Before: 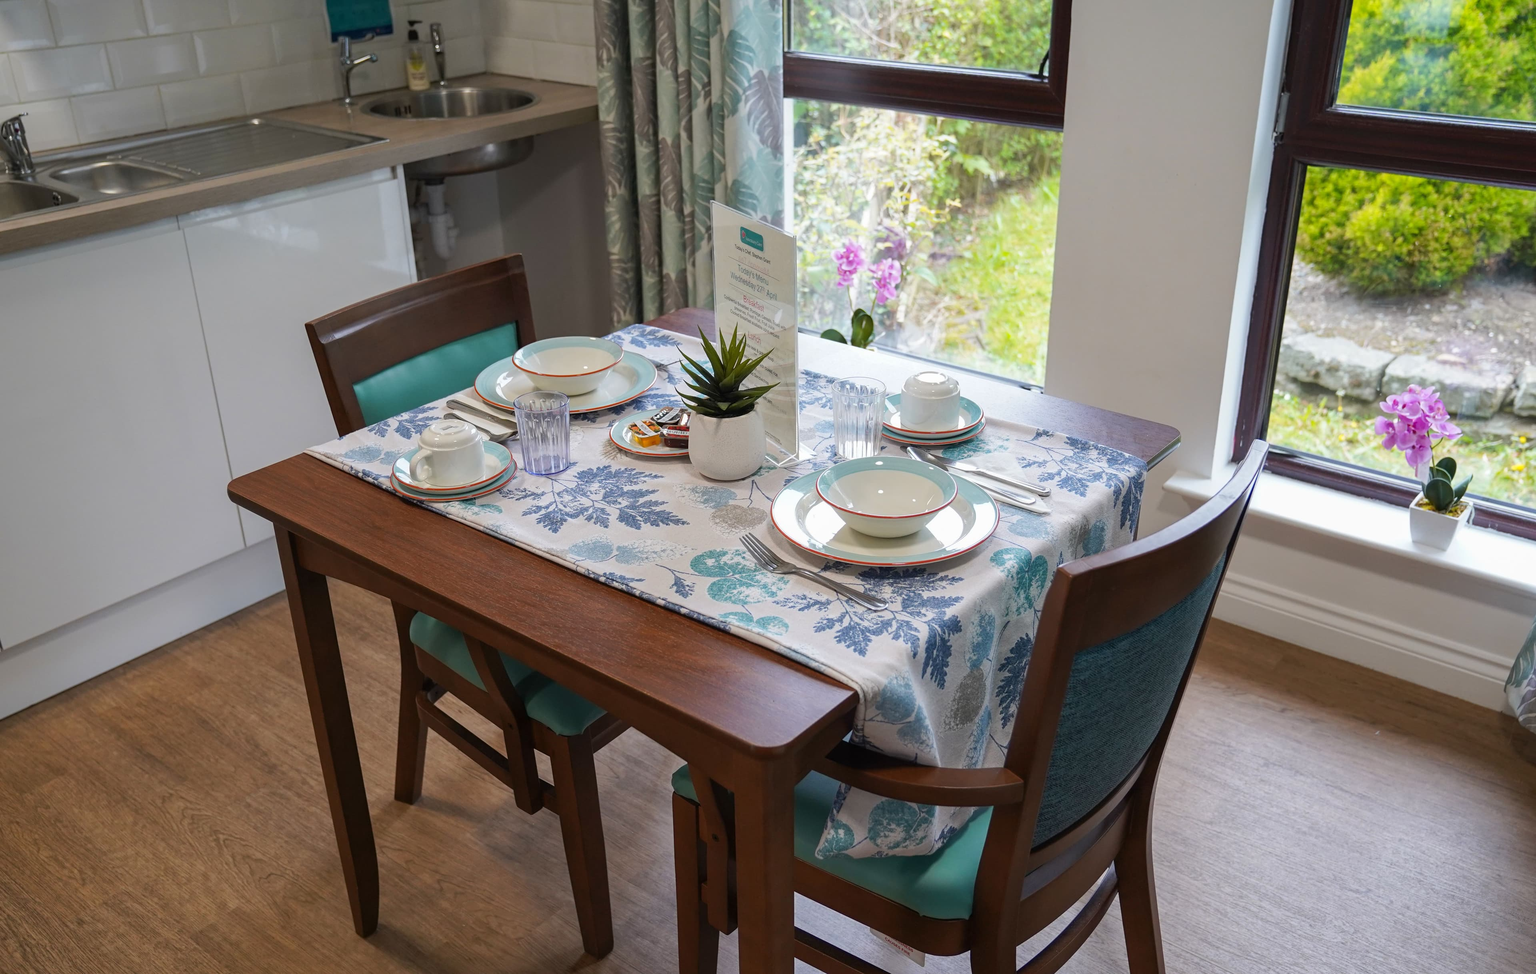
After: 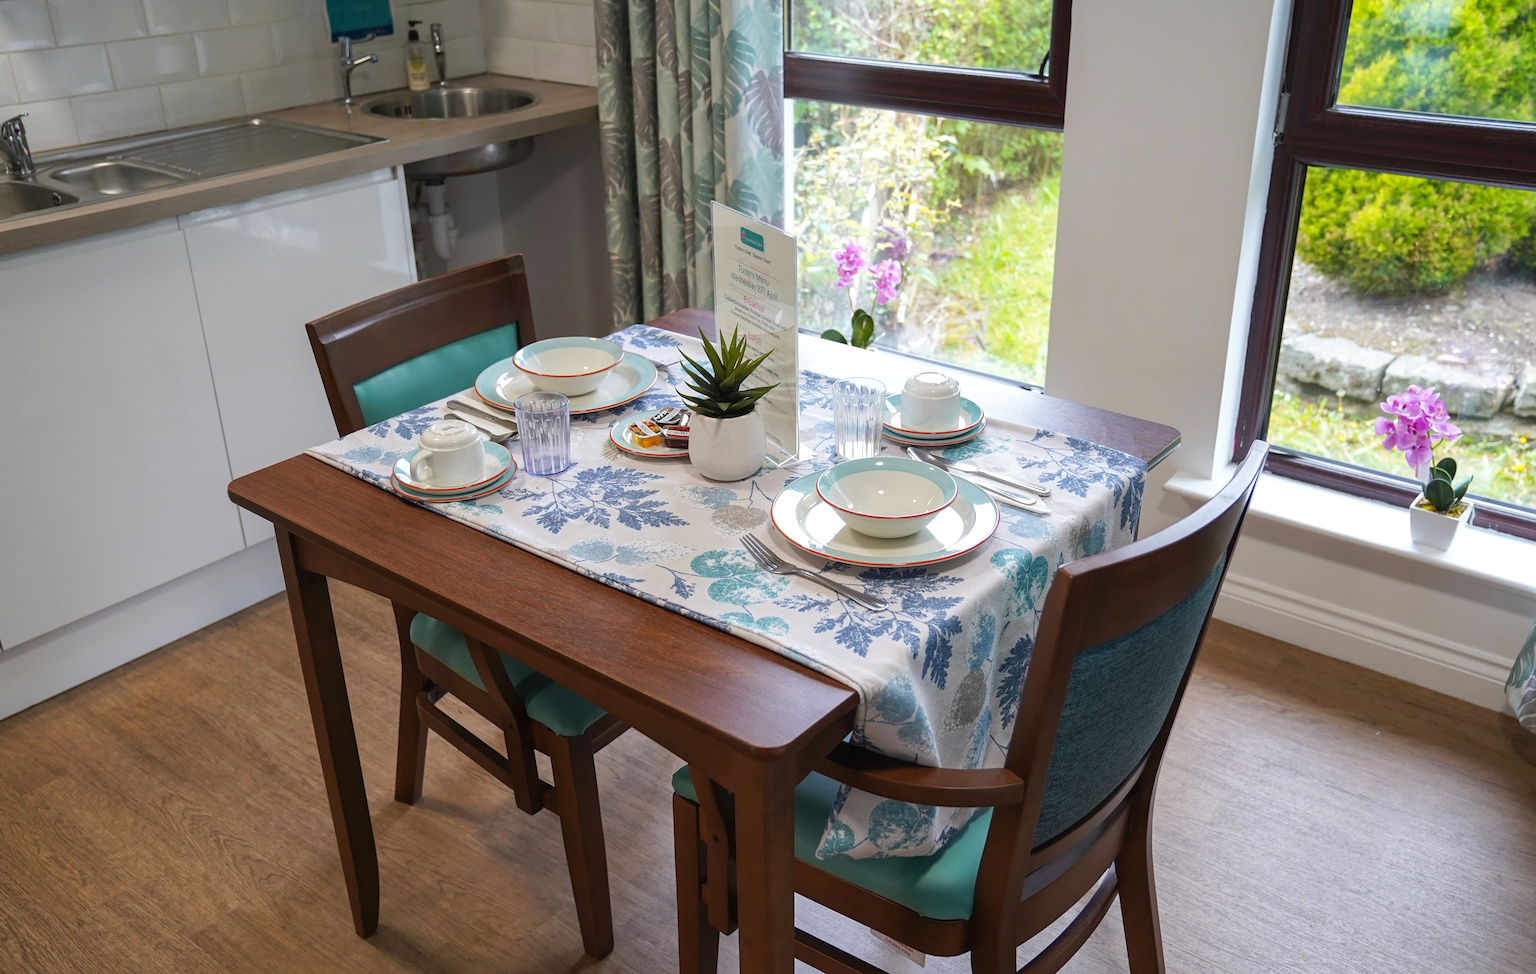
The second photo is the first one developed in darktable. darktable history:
exposure: exposure 0.177 EV, compensate highlight preservation false
